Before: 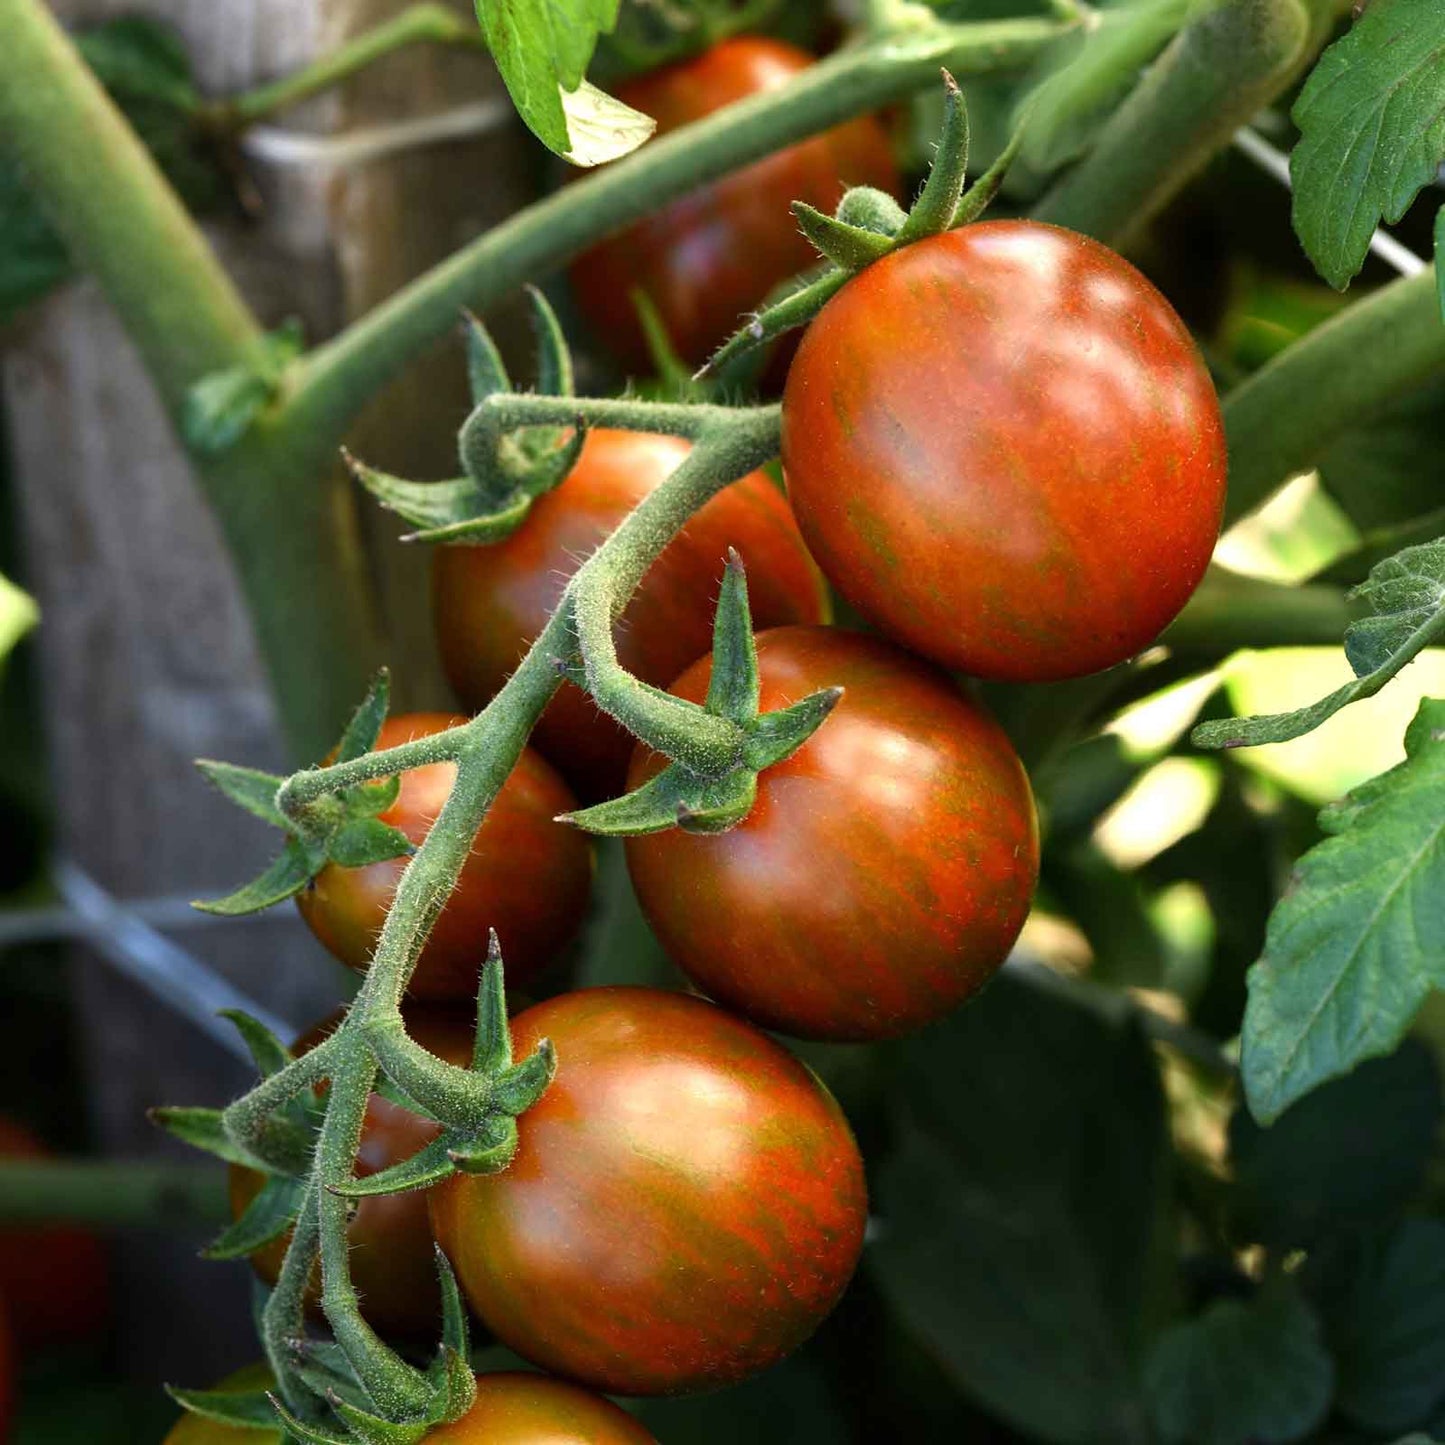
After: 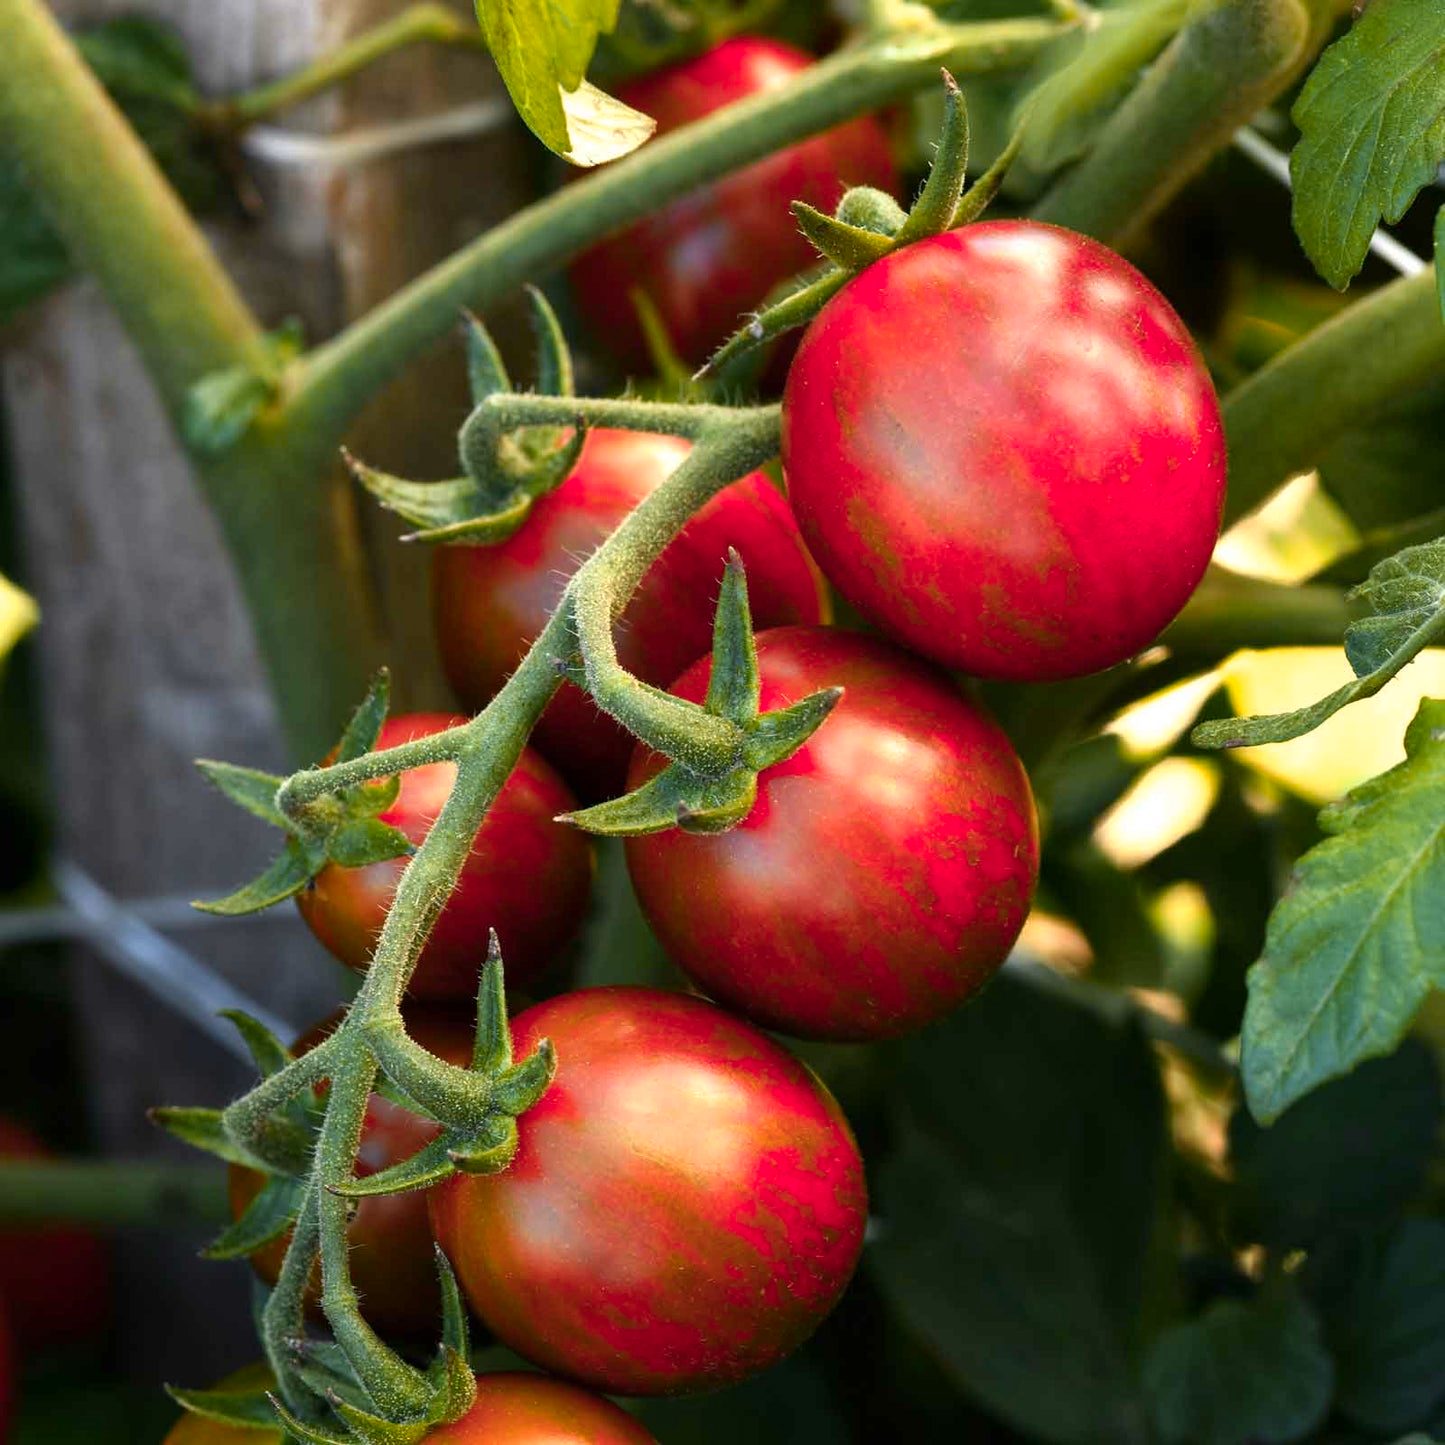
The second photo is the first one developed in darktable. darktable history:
color correction: saturation 0.8
color zones: curves: ch1 [(0.24, 0.629) (0.75, 0.5)]; ch2 [(0.255, 0.454) (0.745, 0.491)], mix 102.12%
